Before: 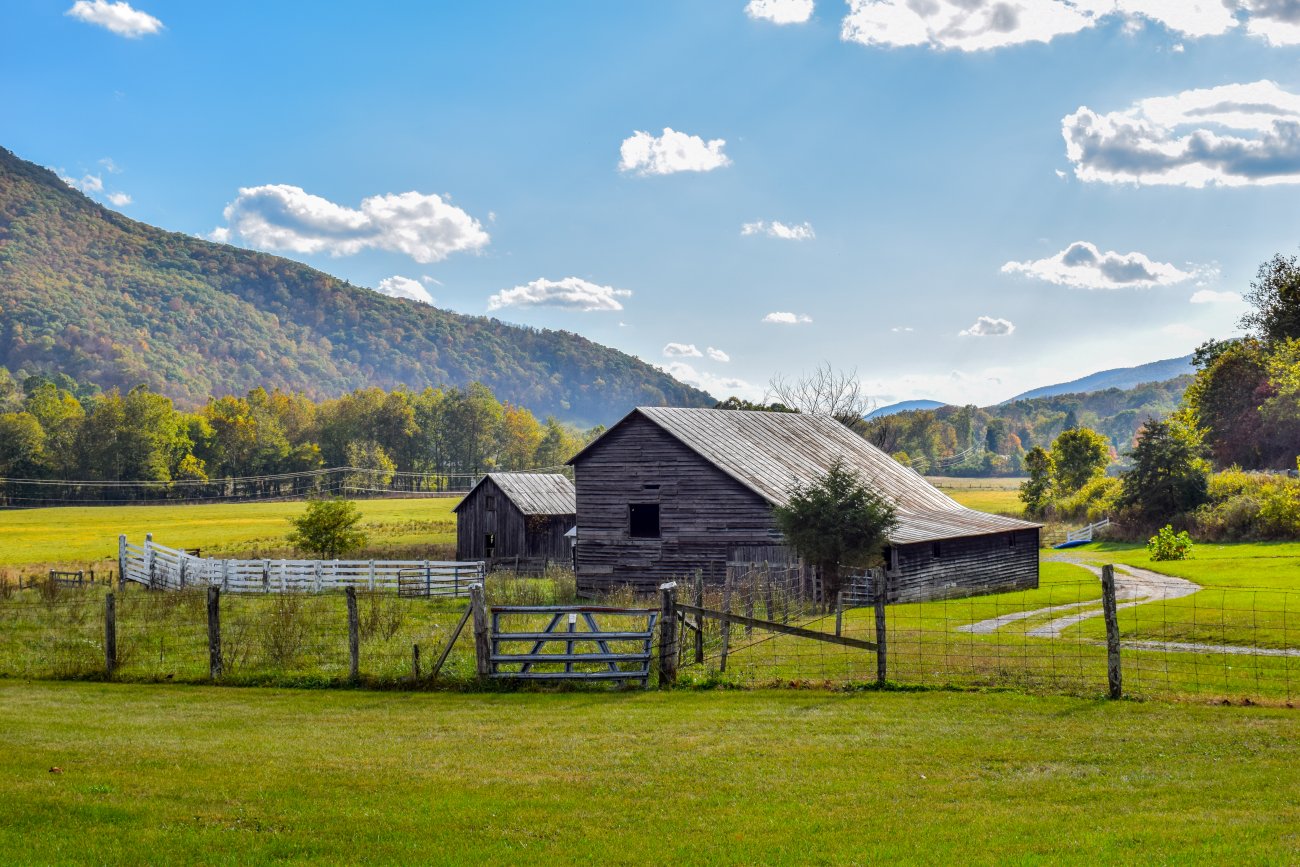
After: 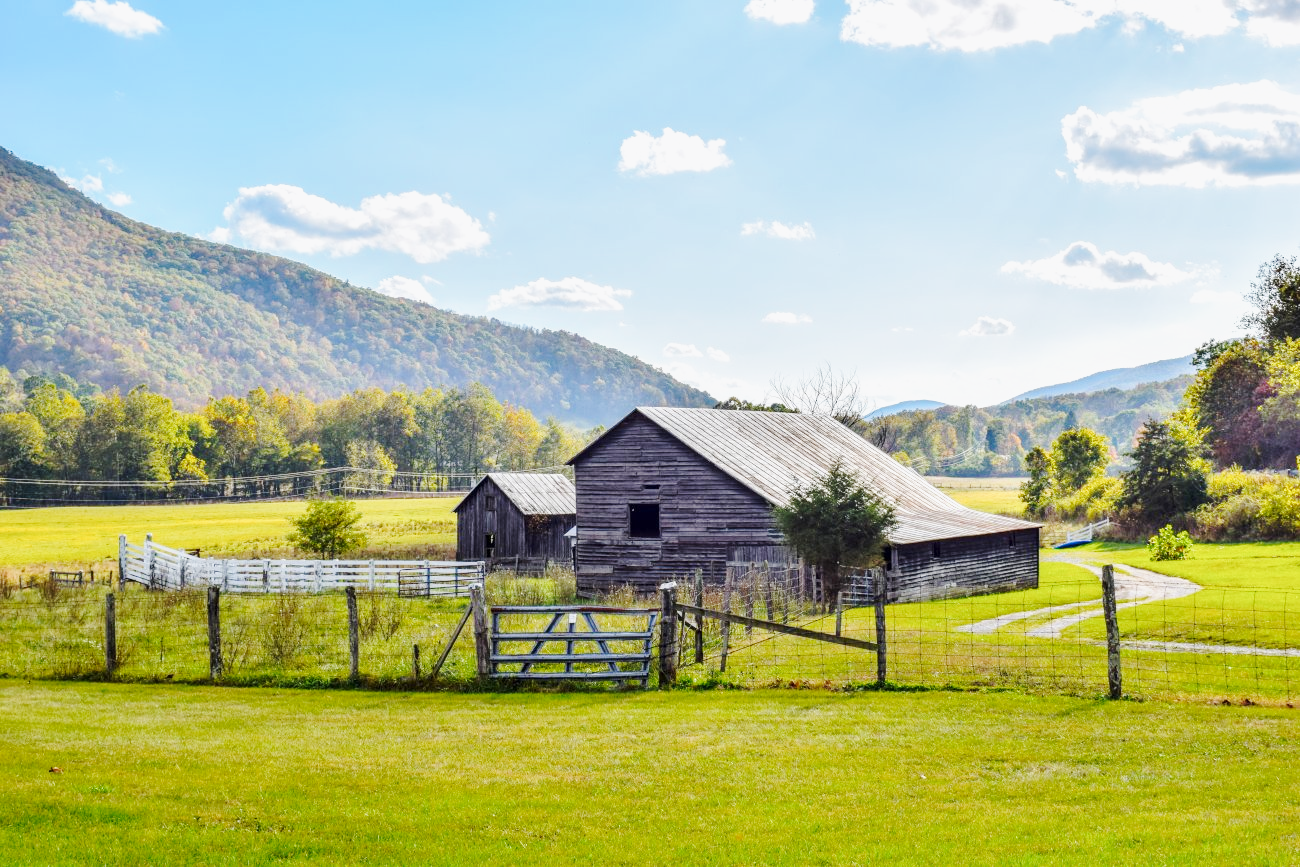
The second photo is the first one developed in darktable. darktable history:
base curve: curves: ch0 [(0, 0) (0.025, 0.046) (0.112, 0.277) (0.467, 0.74) (0.814, 0.929) (1, 0.942)], preserve colors none
color correction: highlights a* 0.01, highlights b* -0.372
